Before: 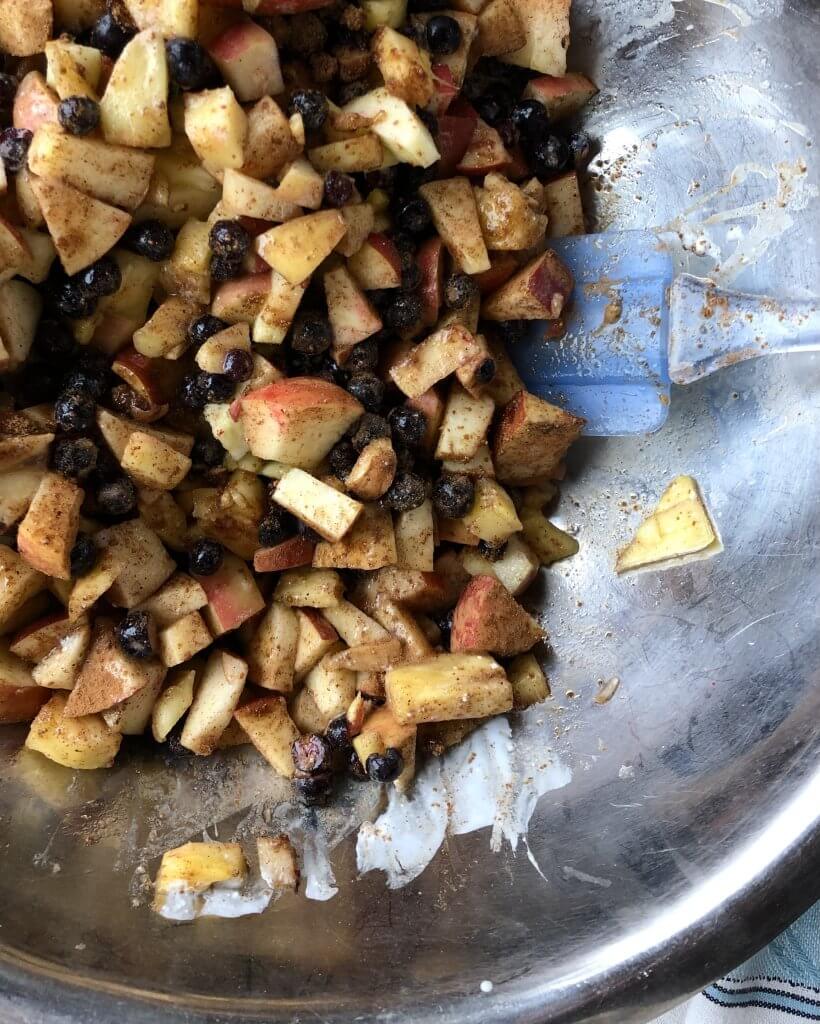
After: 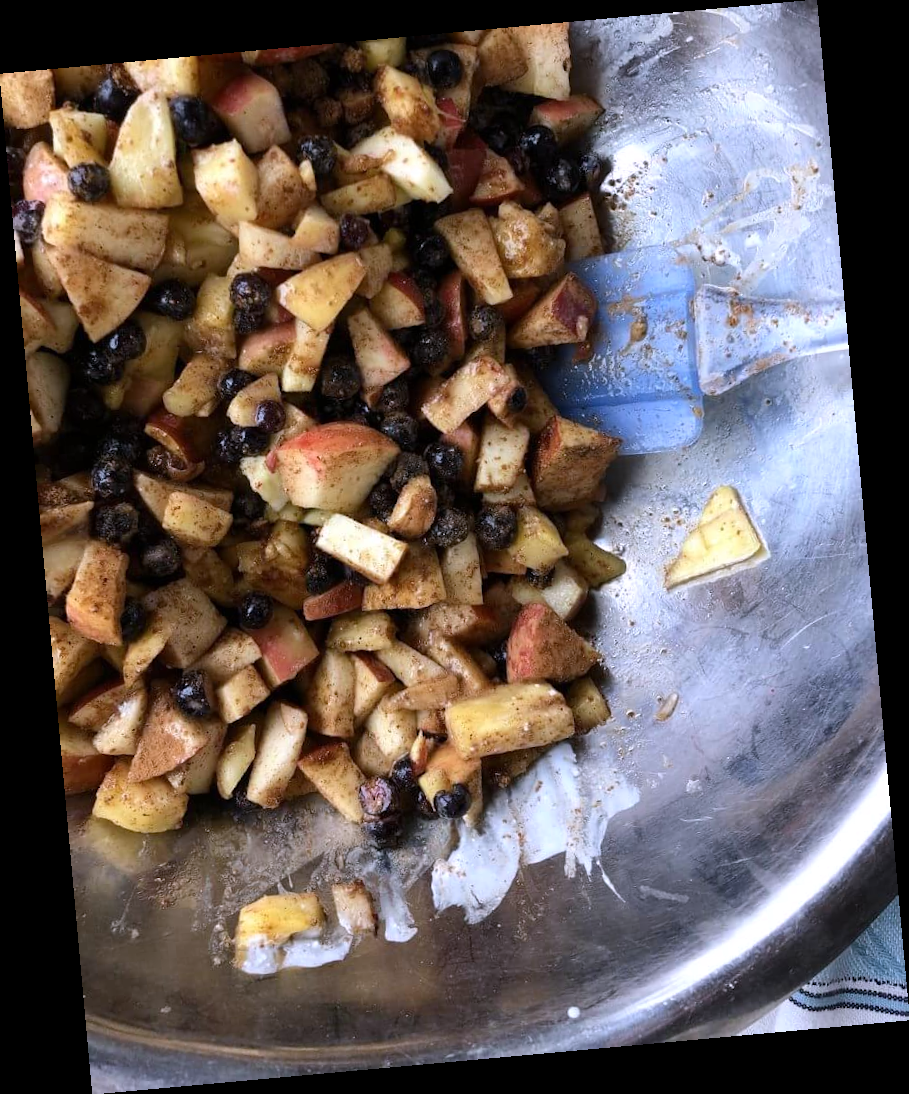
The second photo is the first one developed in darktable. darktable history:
white balance: red 1.004, blue 1.096
base curve: exposure shift 0, preserve colors none
rotate and perspective: rotation -5.2°, automatic cropping off
